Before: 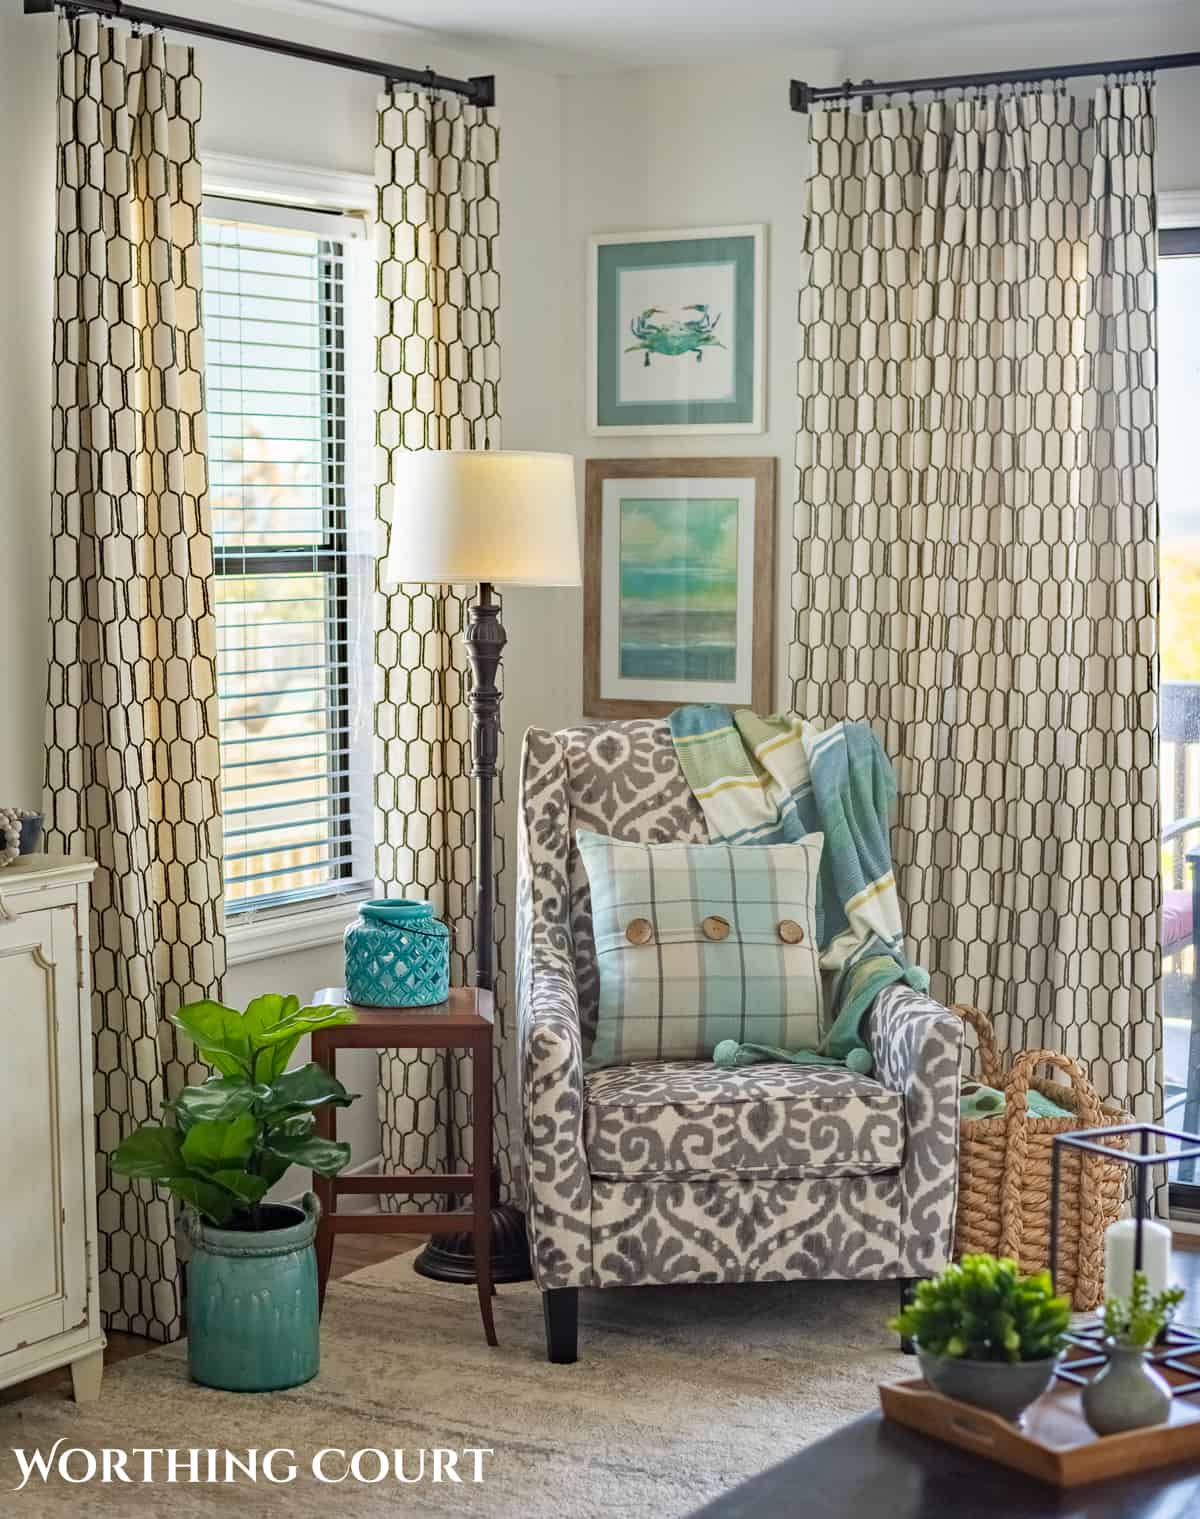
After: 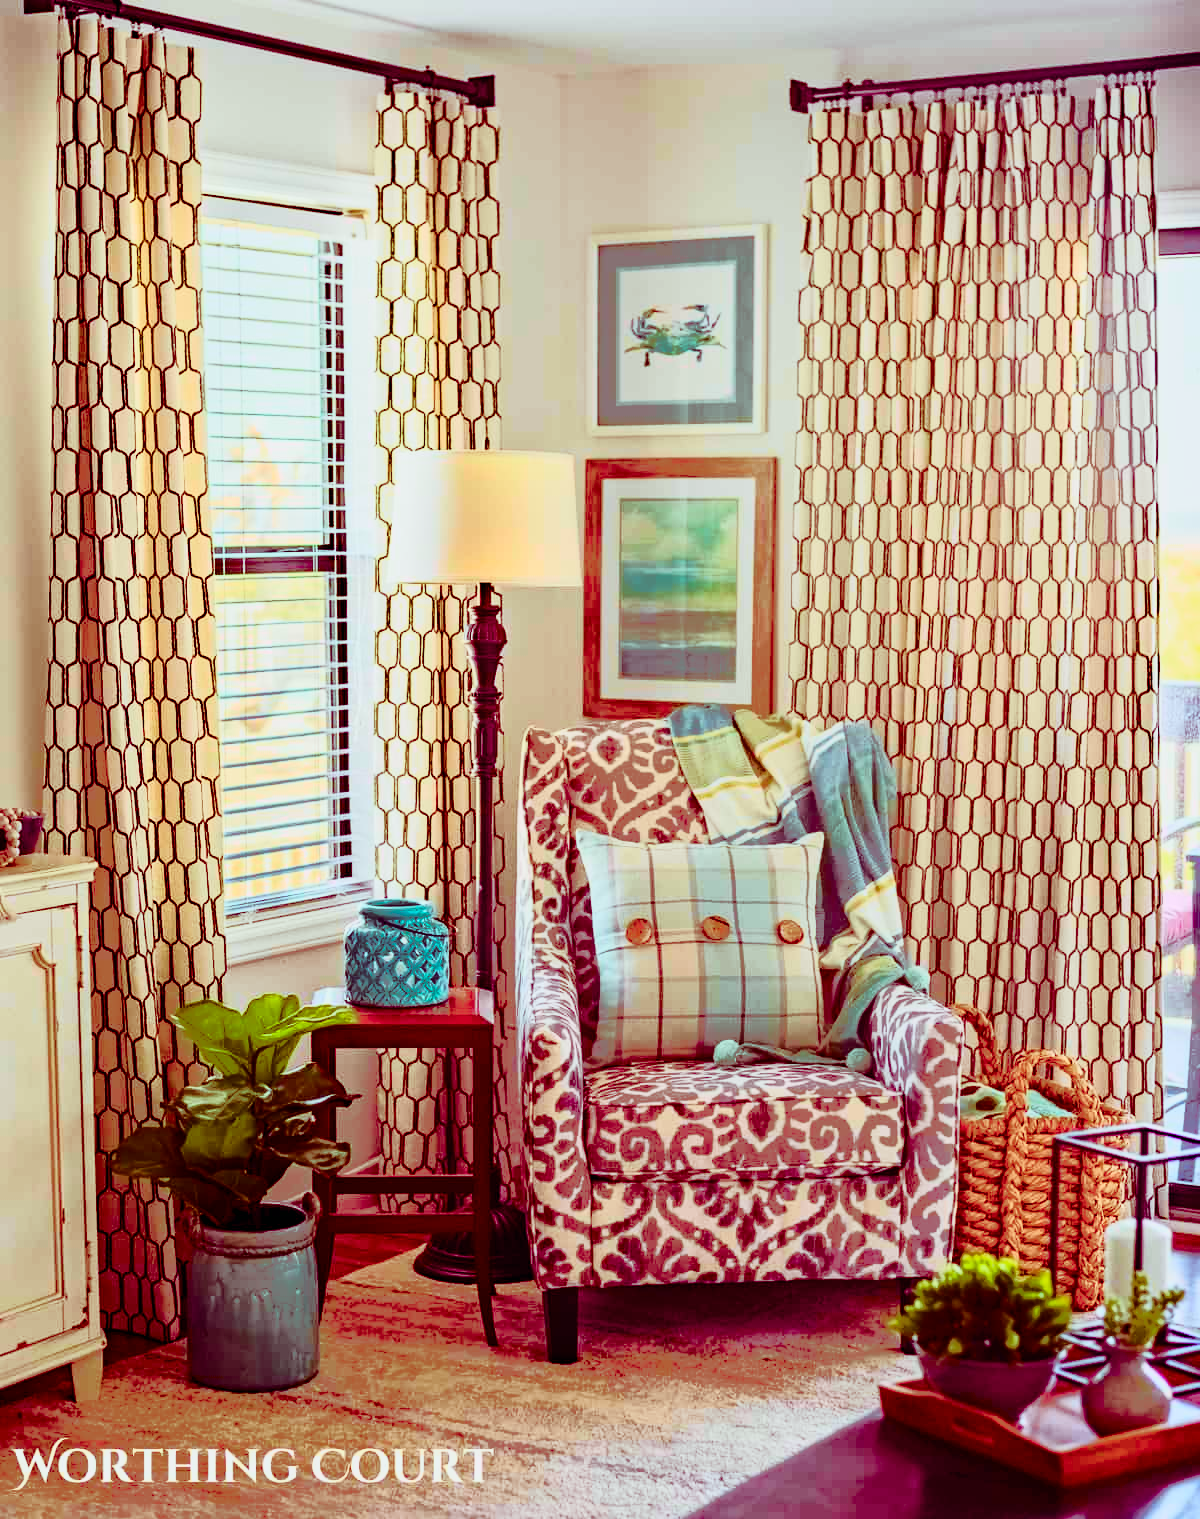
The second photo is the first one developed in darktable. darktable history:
color balance rgb: shadows lift › luminance -18.34%, shadows lift › chroma 35.162%, linear chroma grading › global chroma 32.813%, perceptual saturation grading › global saturation 27.418%, perceptual saturation grading › highlights -28.722%, perceptual saturation grading › mid-tones 15.823%, perceptual saturation grading › shadows 32.892%
tone curve: curves: ch0 [(0, 0) (0.081, 0.033) (0.192, 0.124) (0.283, 0.238) (0.407, 0.476) (0.495, 0.521) (0.661, 0.756) (0.788, 0.87) (1, 0.951)]; ch1 [(0, 0) (0.161, 0.092) (0.35, 0.33) (0.392, 0.392) (0.427, 0.426) (0.479, 0.472) (0.505, 0.497) (0.521, 0.524) (0.567, 0.56) (0.583, 0.592) (0.625, 0.627) (0.678, 0.733) (1, 1)]; ch2 [(0, 0) (0.346, 0.362) (0.404, 0.427) (0.502, 0.499) (0.531, 0.523) (0.544, 0.561) (0.58, 0.59) (0.629, 0.642) (0.717, 0.678) (1, 1)], color space Lab, independent channels, preserve colors none
